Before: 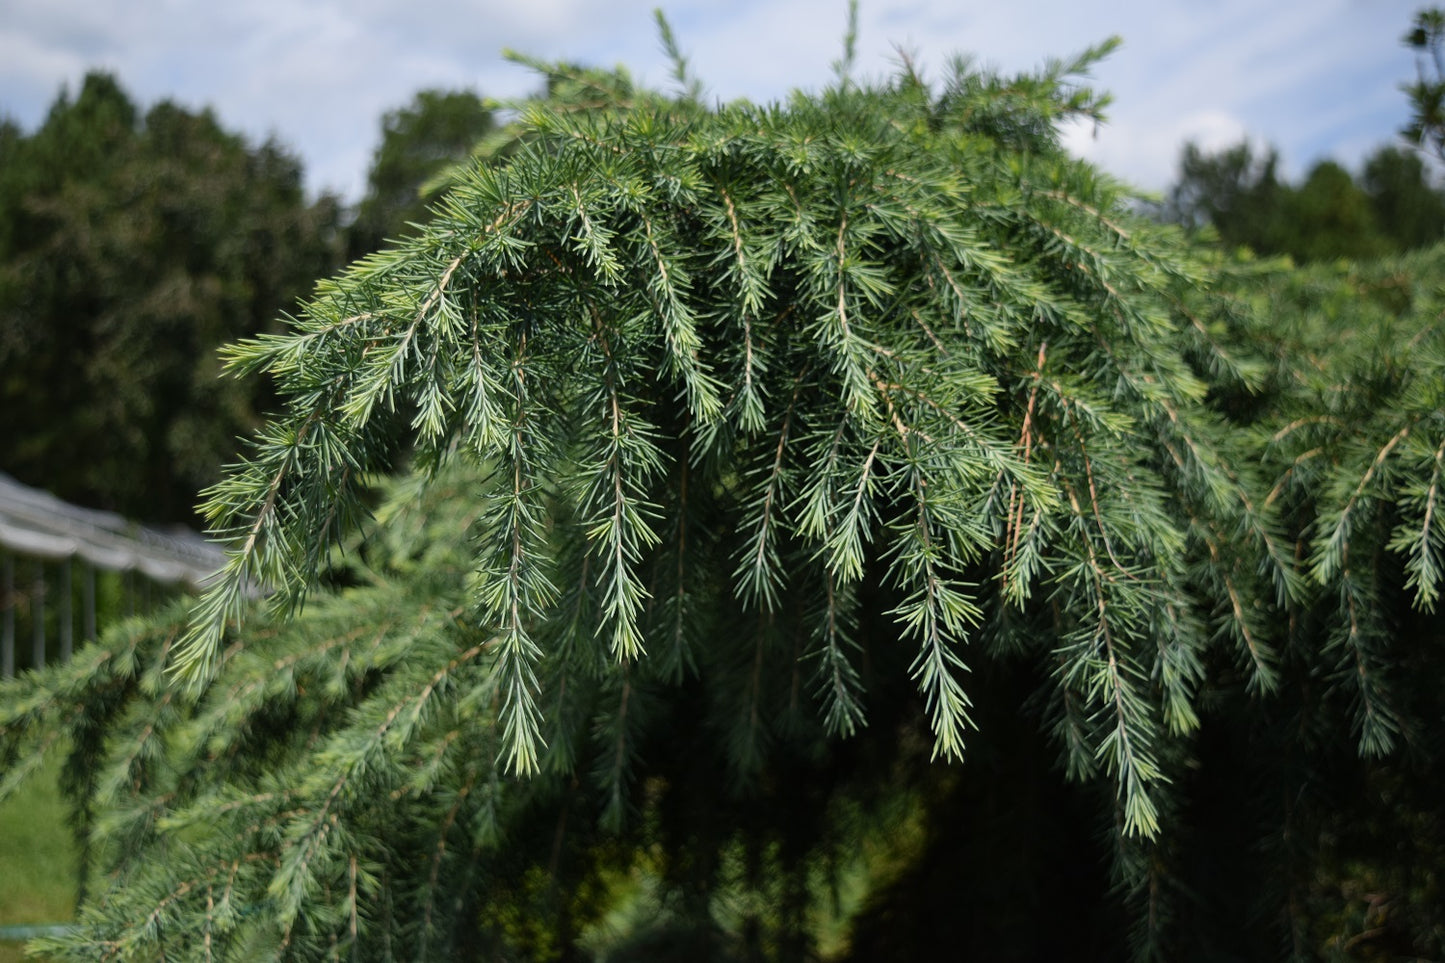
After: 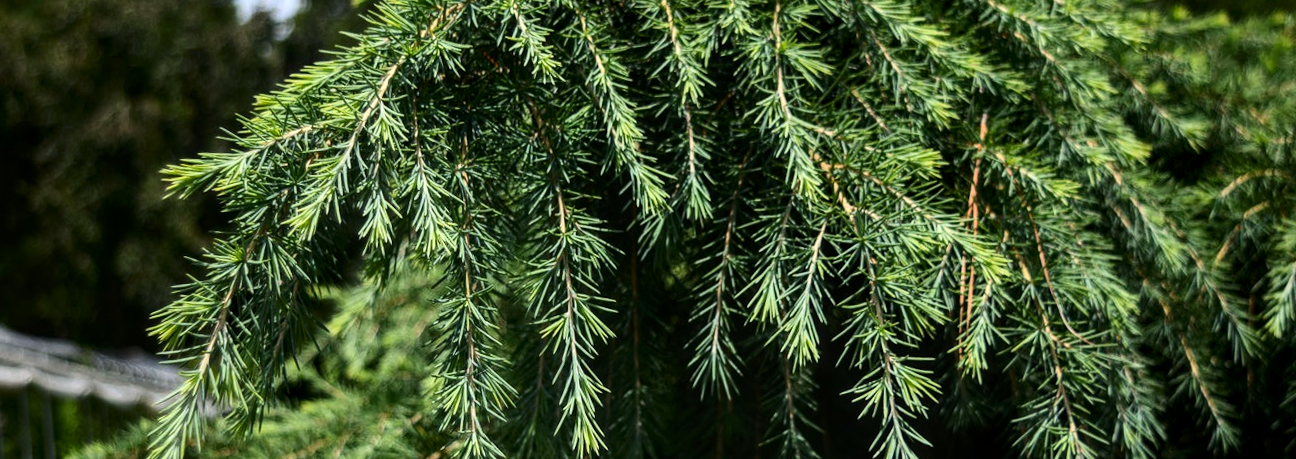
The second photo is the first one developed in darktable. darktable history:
rotate and perspective: rotation -3.52°, crop left 0.036, crop right 0.964, crop top 0.081, crop bottom 0.919
crop: left 1.744%, top 19.225%, right 5.069%, bottom 28.357%
tone equalizer: -8 EV -0.417 EV, -7 EV -0.389 EV, -6 EV -0.333 EV, -5 EV -0.222 EV, -3 EV 0.222 EV, -2 EV 0.333 EV, -1 EV 0.389 EV, +0 EV 0.417 EV, edges refinement/feathering 500, mask exposure compensation -1.57 EV, preserve details no
contrast brightness saturation: contrast 0.16, saturation 0.32
local contrast: on, module defaults
tone curve: curves: ch0 [(0, 0) (0.161, 0.144) (0.501, 0.497) (1, 1)], color space Lab, linked channels, preserve colors none
